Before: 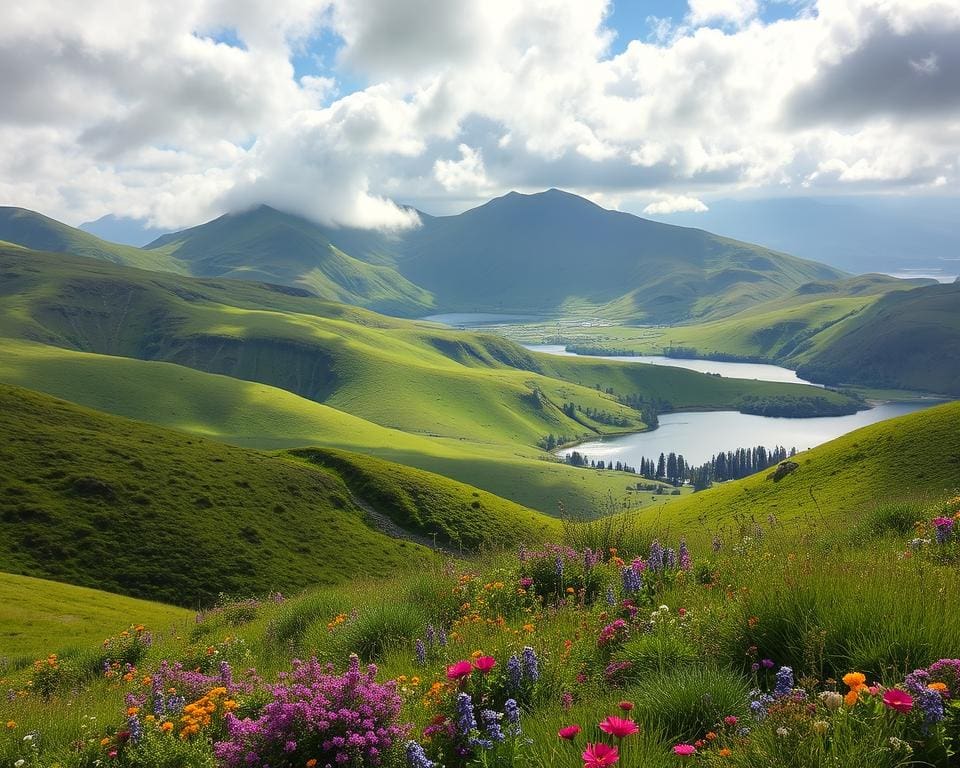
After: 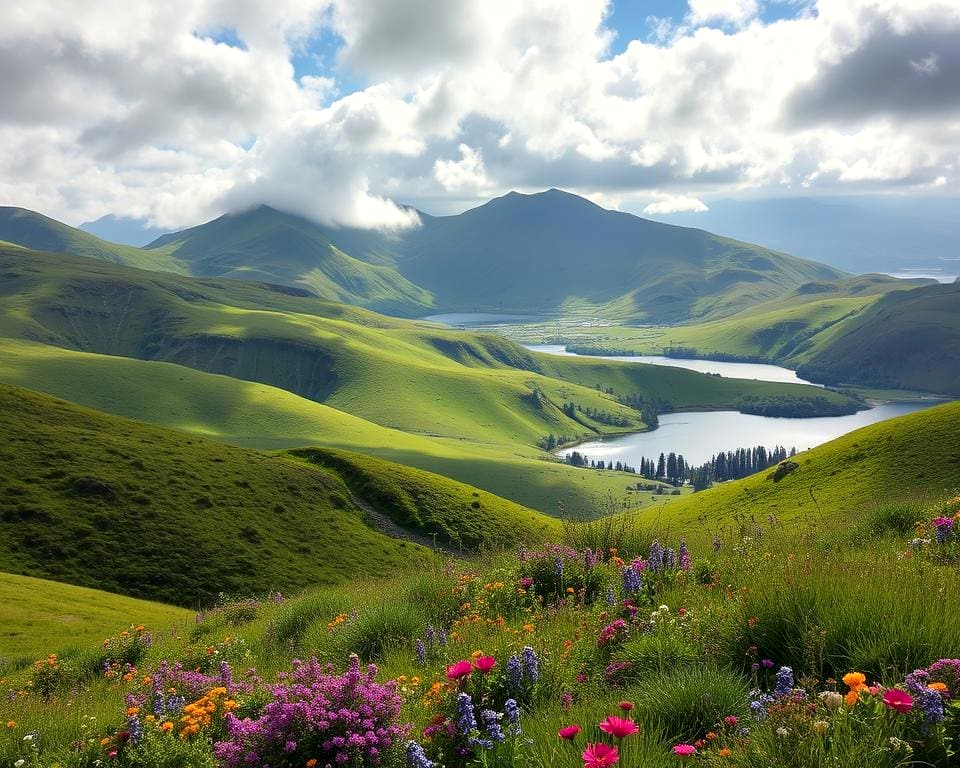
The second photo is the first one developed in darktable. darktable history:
contrast equalizer: y [[0.6 ×6], [0.55 ×6], [0 ×6], [0 ×6], [0 ×6]], mix 0.298
